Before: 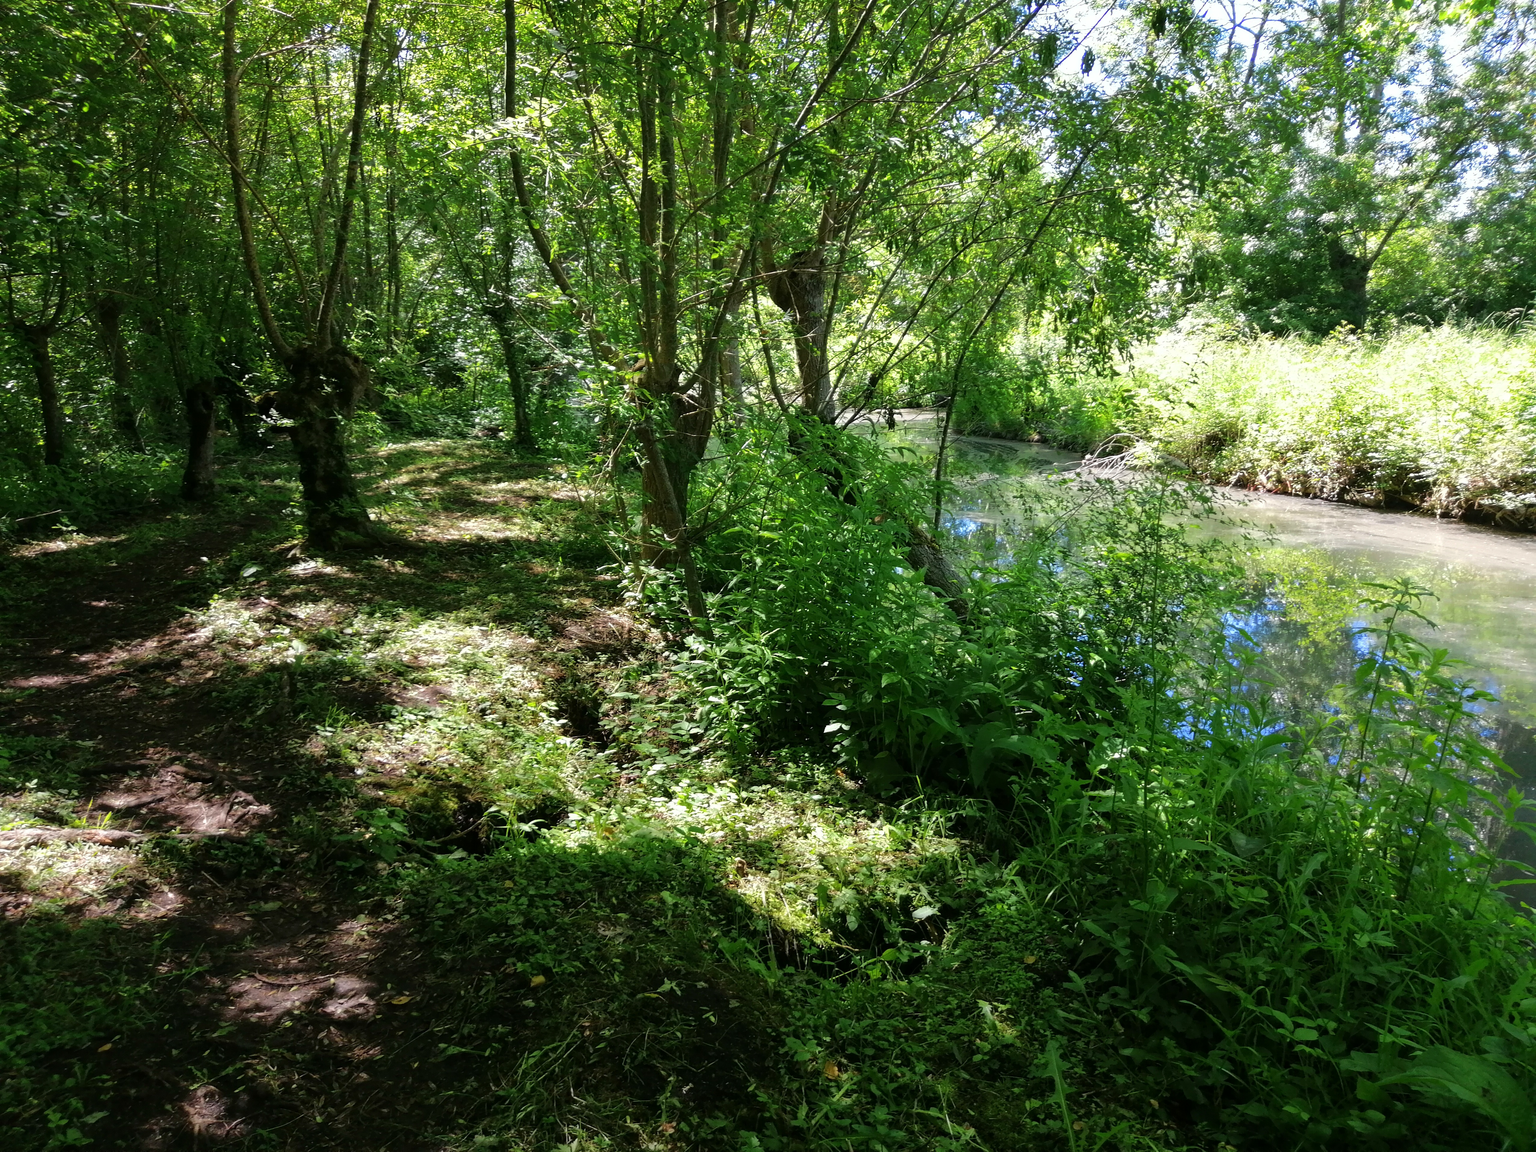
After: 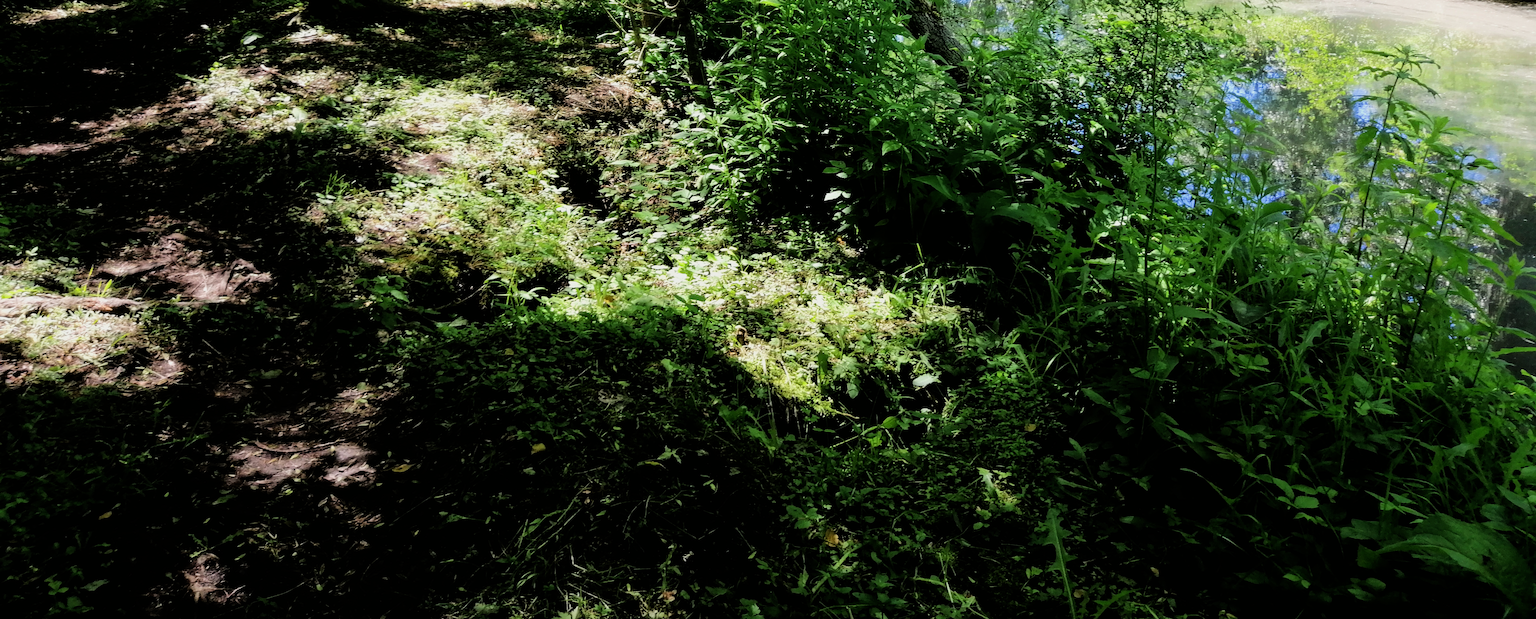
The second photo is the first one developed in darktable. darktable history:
filmic rgb: black relative exposure -5 EV, hardness 2.88, contrast 1.4
crop and rotate: top 46.237%
exposure: exposure 0.178 EV, compensate exposure bias true, compensate highlight preservation false
